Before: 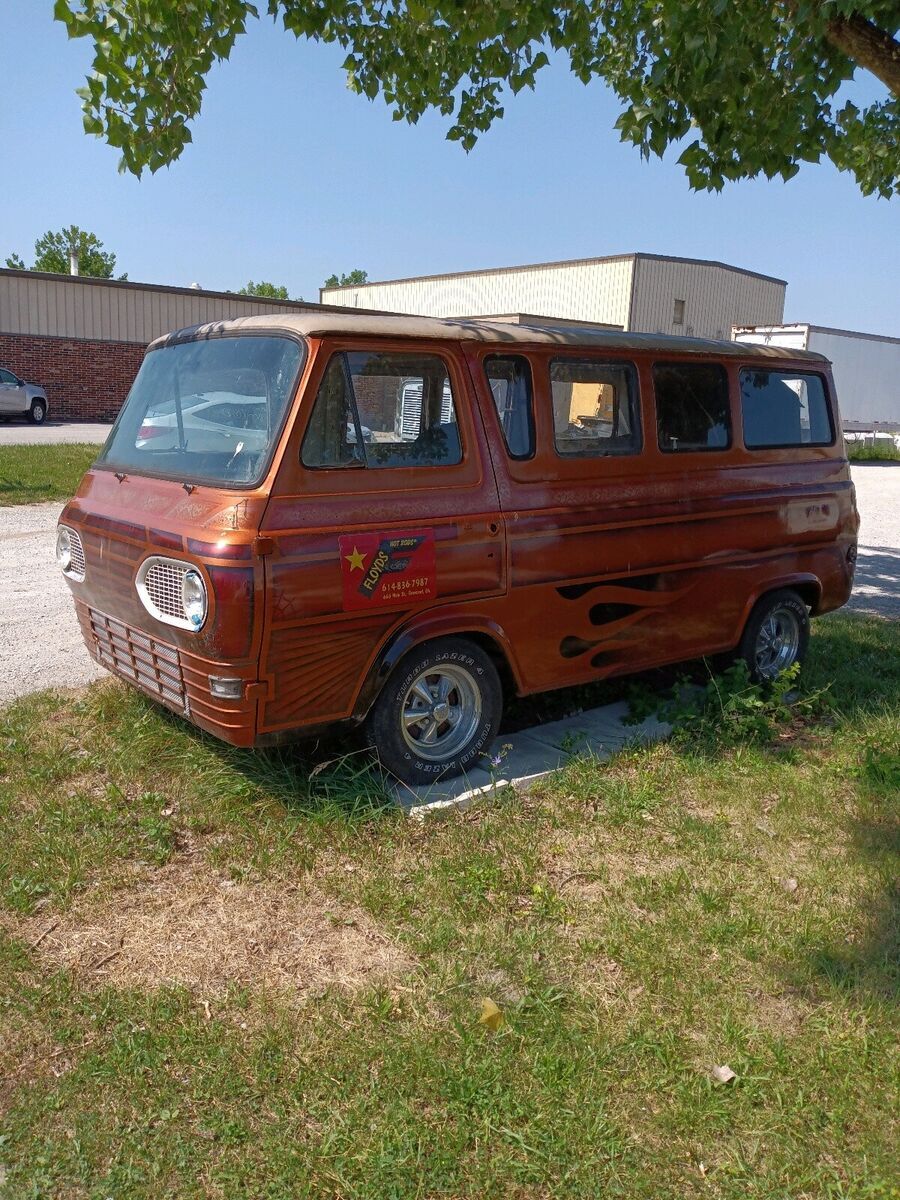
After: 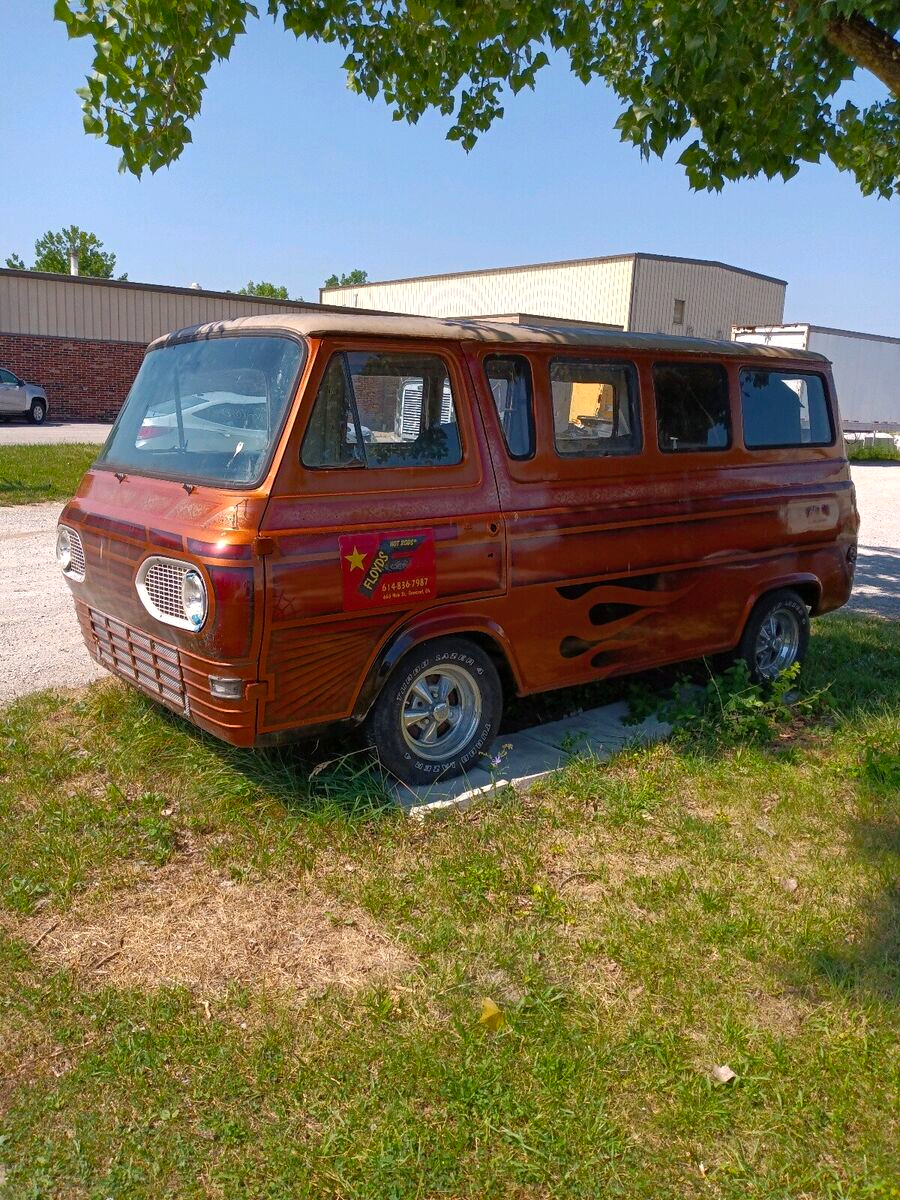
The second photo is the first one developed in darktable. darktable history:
color balance rgb: shadows lift › hue 85.46°, highlights gain › luminance 7.002%, highlights gain › chroma 0.883%, highlights gain › hue 48.61°, perceptual saturation grading › global saturation 25.536%
shadows and highlights: shadows 30.95, highlights 1.66, soften with gaussian
